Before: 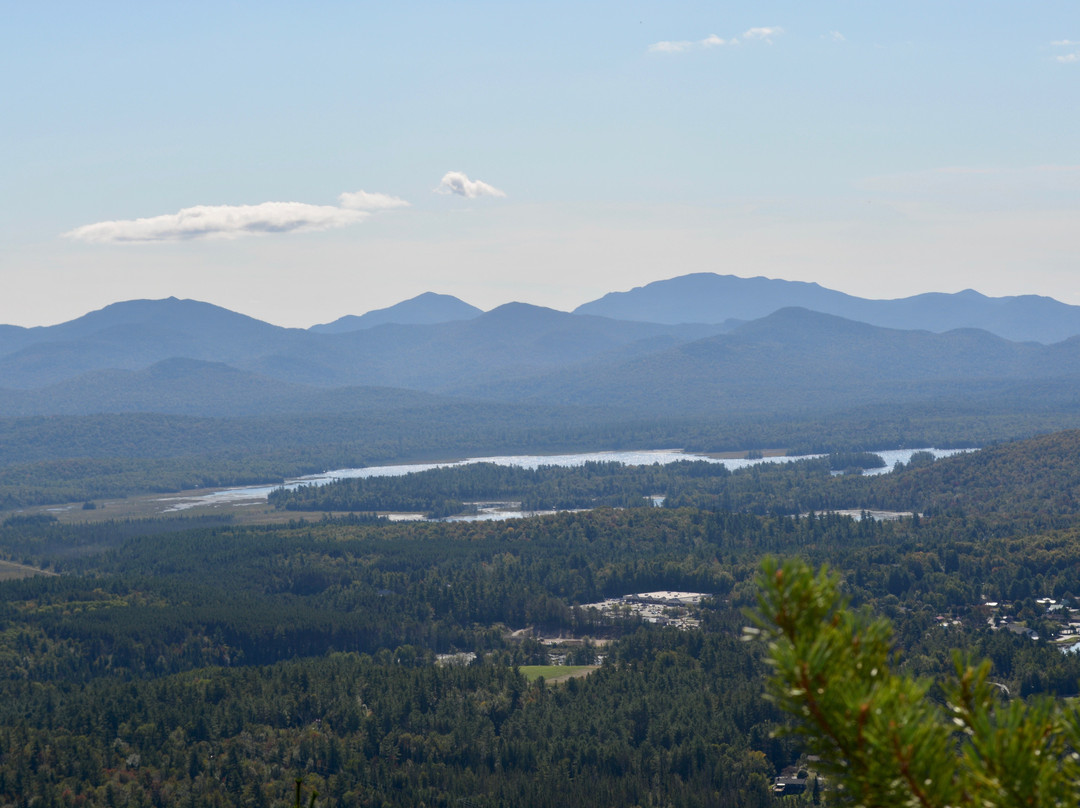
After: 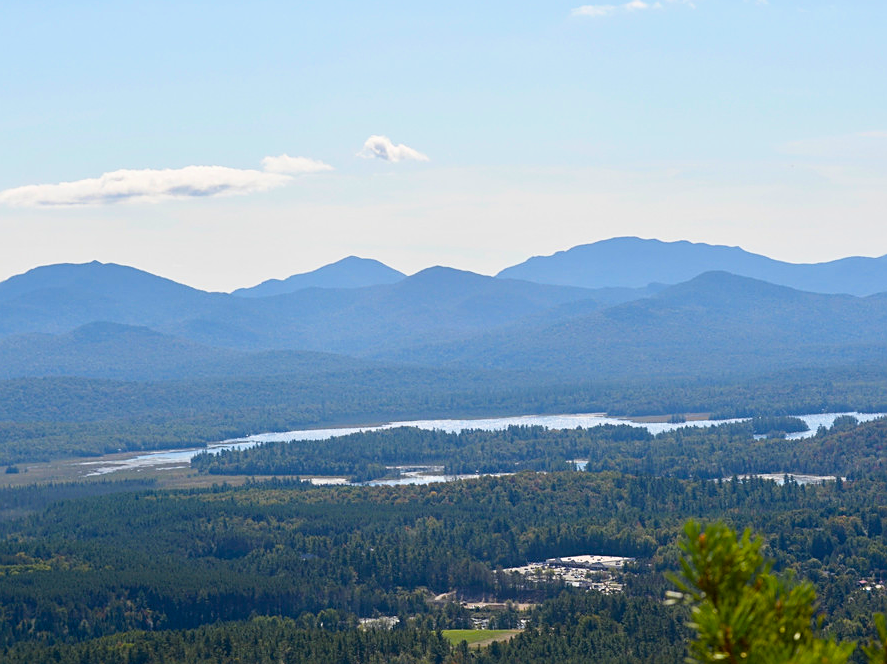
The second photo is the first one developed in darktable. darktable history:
color balance rgb: perceptual saturation grading › global saturation 36%, perceptual brilliance grading › global brilliance 10%, global vibrance 20%
crop and rotate: left 7.196%, top 4.574%, right 10.605%, bottom 13.178%
sharpen: on, module defaults
filmic rgb: black relative exposure -9.5 EV, white relative exposure 3.02 EV, hardness 6.12
